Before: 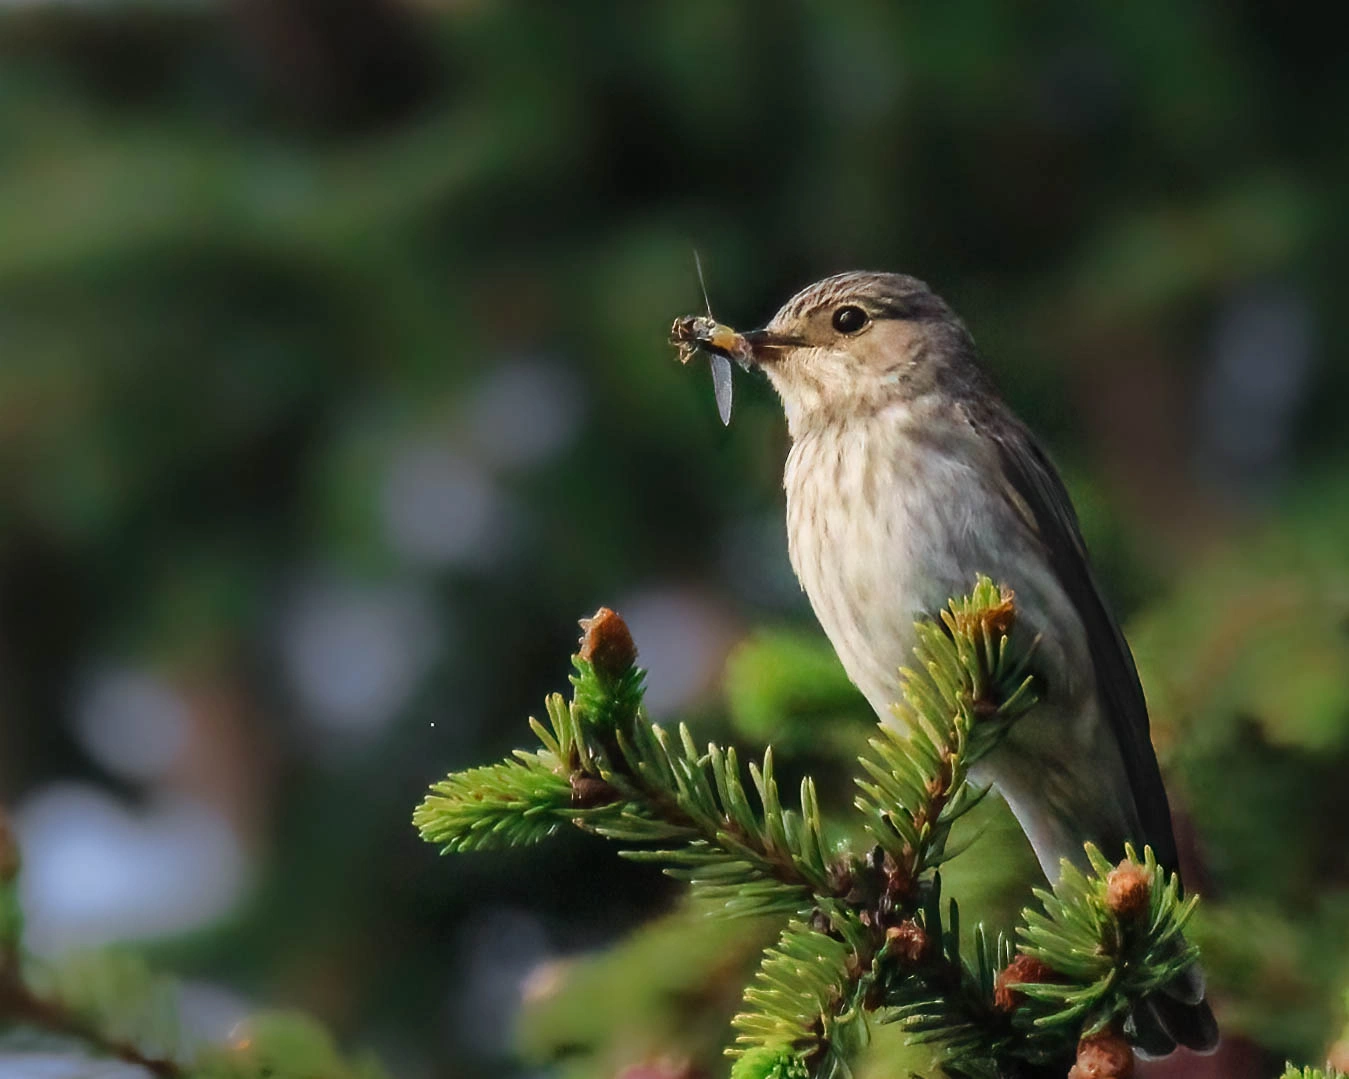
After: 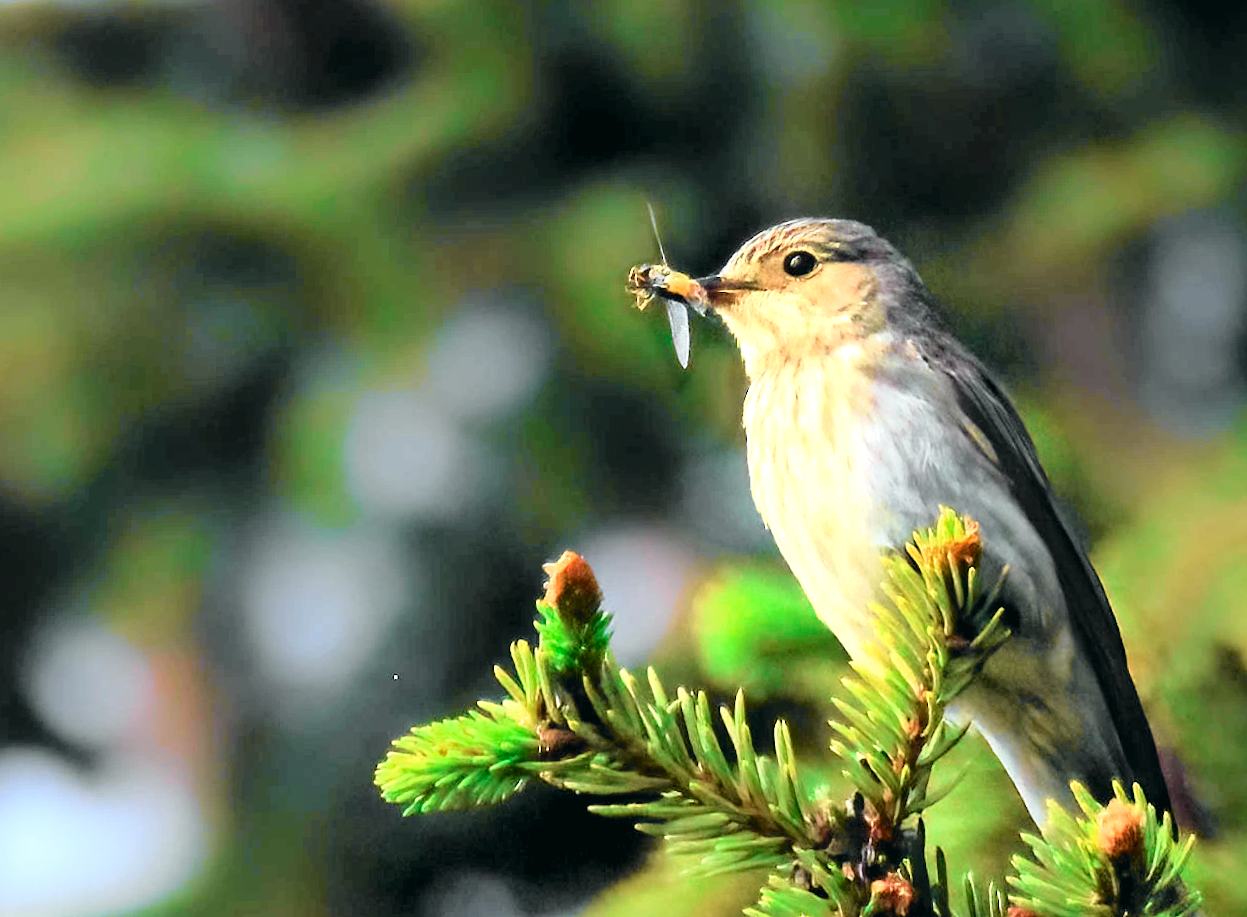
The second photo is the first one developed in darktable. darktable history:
rgb levels: levels [[0.01, 0.419, 0.839], [0, 0.5, 1], [0, 0.5, 1]]
crop and rotate: top 0%, bottom 11.49%
tone equalizer: on, module defaults
tone curve: curves: ch0 [(0, 0.015) (0.084, 0.074) (0.162, 0.165) (0.304, 0.382) (0.466, 0.576) (0.654, 0.741) (0.848, 0.906) (0.984, 0.963)]; ch1 [(0, 0) (0.34, 0.235) (0.46, 0.46) (0.515, 0.502) (0.553, 0.567) (0.764, 0.815) (1, 1)]; ch2 [(0, 0) (0.44, 0.458) (0.479, 0.492) (0.524, 0.507) (0.547, 0.579) (0.673, 0.712) (1, 1)], color space Lab, independent channels, preserve colors none
rotate and perspective: rotation -1.68°, lens shift (vertical) -0.146, crop left 0.049, crop right 0.912, crop top 0.032, crop bottom 0.96
exposure: black level correction 0, exposure 1 EV, compensate exposure bias true, compensate highlight preservation false
